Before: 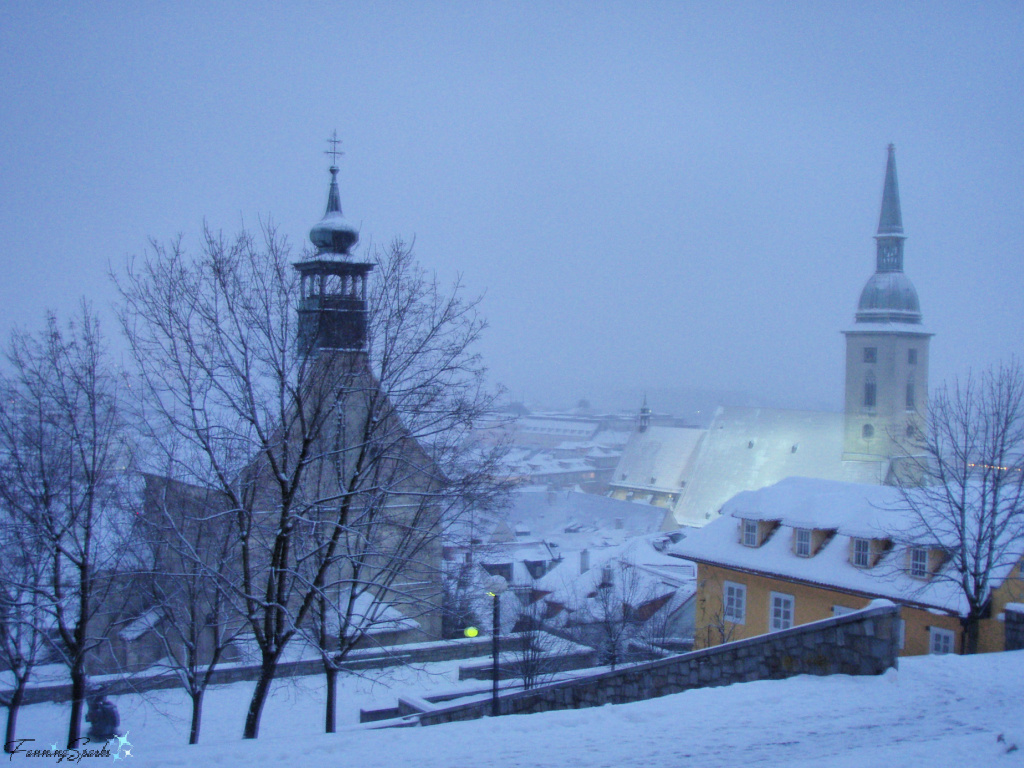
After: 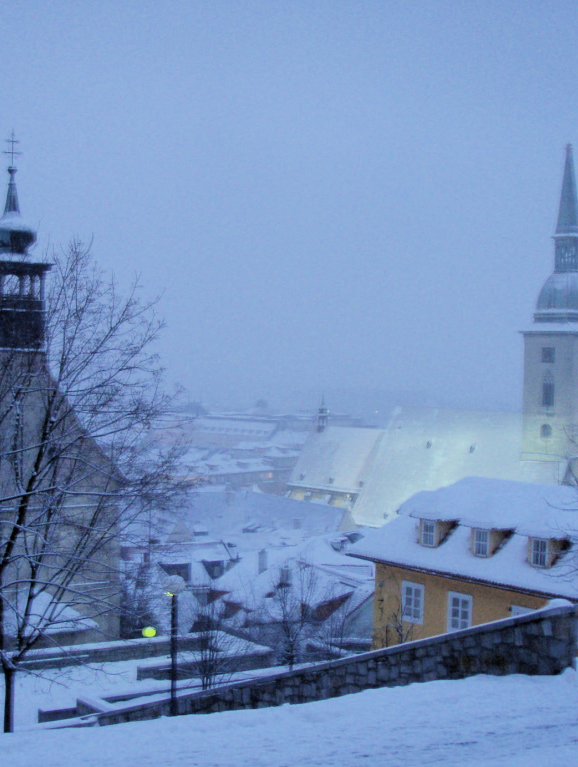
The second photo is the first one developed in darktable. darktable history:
crop: left 31.54%, top 0.018%, right 11.956%
shadows and highlights: shadows 0.655, highlights 39.87
filmic rgb: black relative exposure -5.13 EV, white relative exposure 3.98 EV, hardness 2.88, contrast 1.19, color science v6 (2022), iterations of high-quality reconstruction 0
tone equalizer: -8 EV -0.579 EV, edges refinement/feathering 500, mask exposure compensation -1.57 EV, preserve details no
